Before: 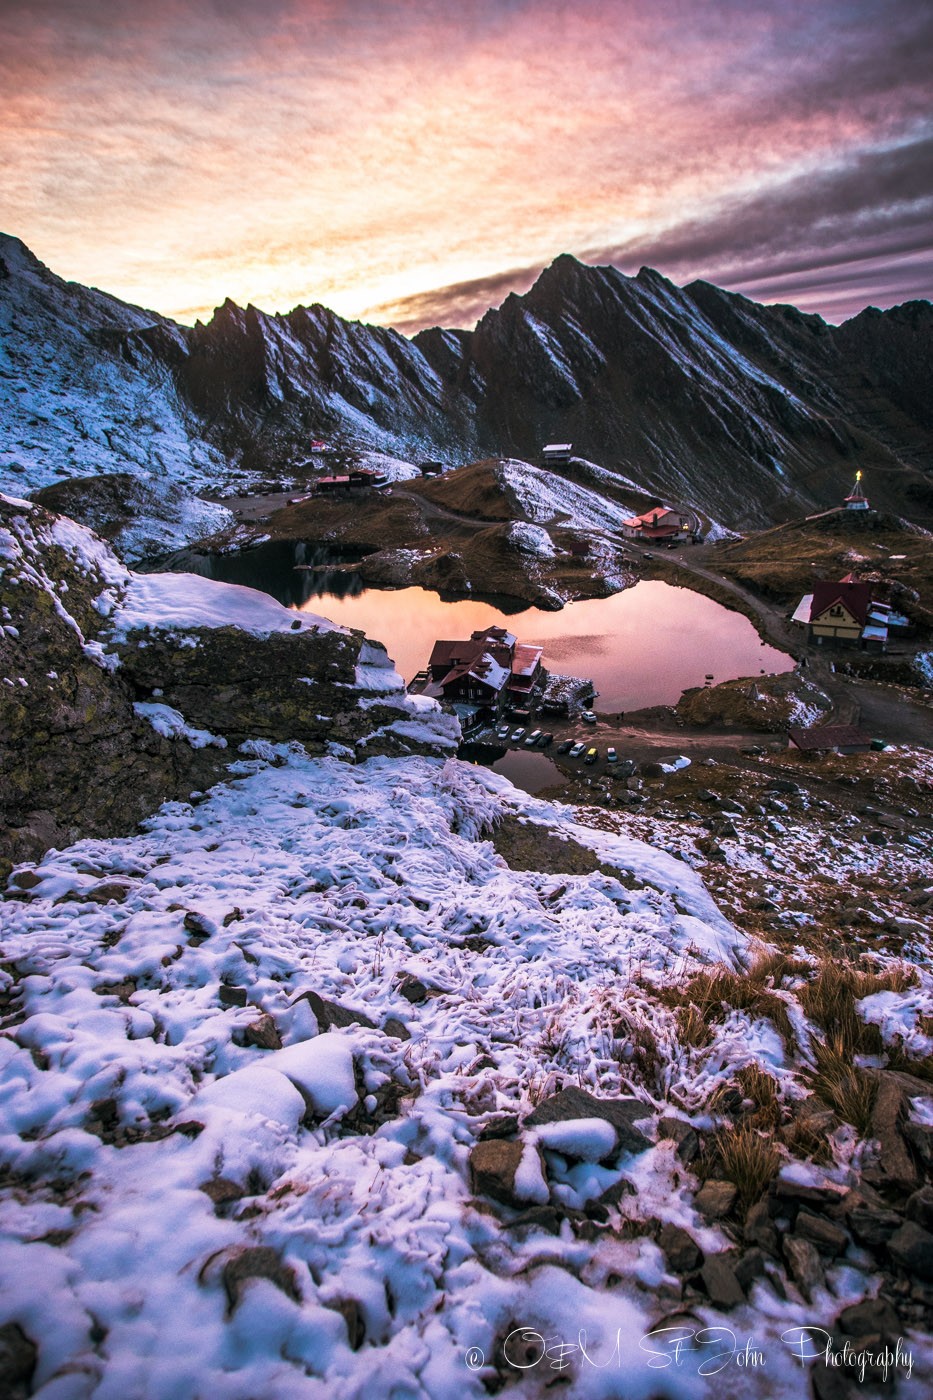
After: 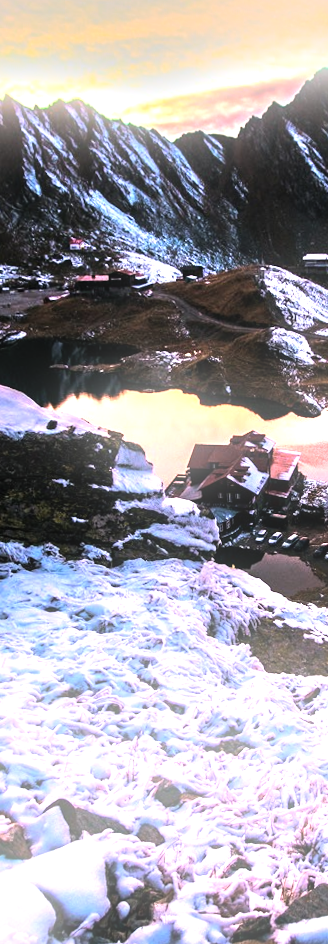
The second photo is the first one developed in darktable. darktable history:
crop and rotate: left 29.476%, top 10.214%, right 35.32%, bottom 17.333%
exposure: exposure 0.258 EV, compensate highlight preservation false
bloom: size 9%, threshold 100%, strength 7%
rotate and perspective: rotation 0.679°, lens shift (horizontal) 0.136, crop left 0.009, crop right 0.991, crop top 0.078, crop bottom 0.95
tone equalizer: -8 EV -1.08 EV, -7 EV -1.01 EV, -6 EV -0.867 EV, -5 EV -0.578 EV, -3 EV 0.578 EV, -2 EV 0.867 EV, -1 EV 1.01 EV, +0 EV 1.08 EV, edges refinement/feathering 500, mask exposure compensation -1.57 EV, preserve details no
